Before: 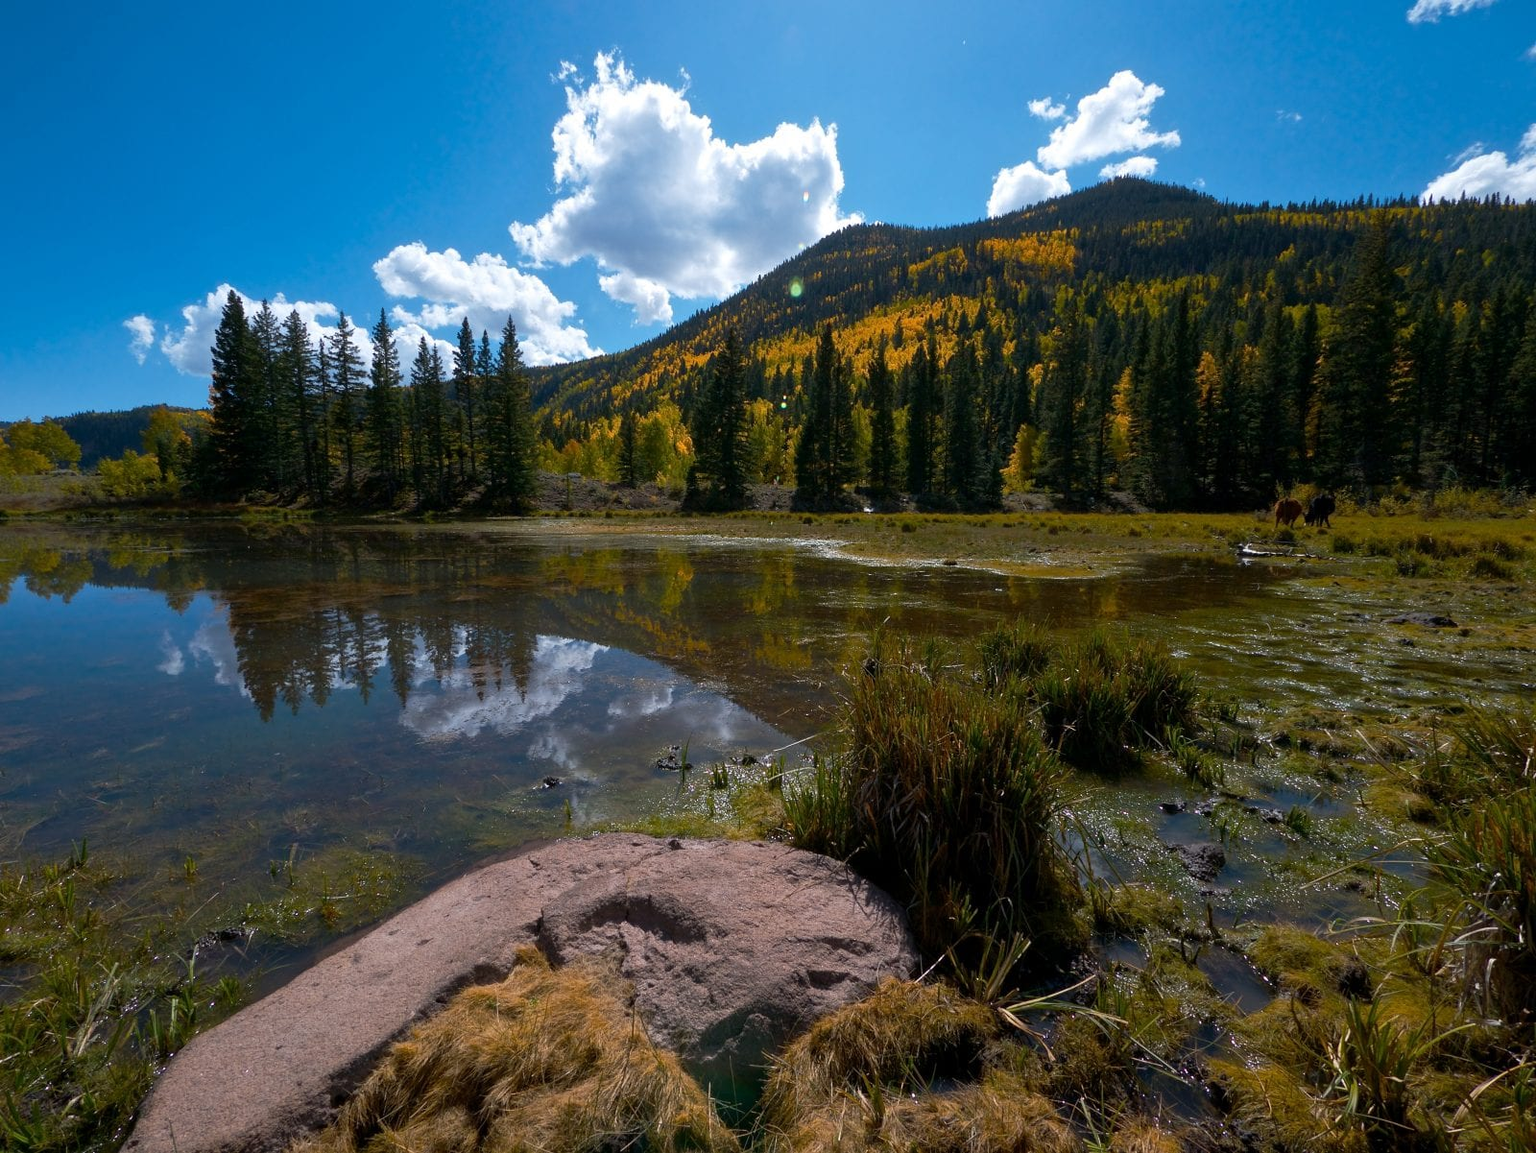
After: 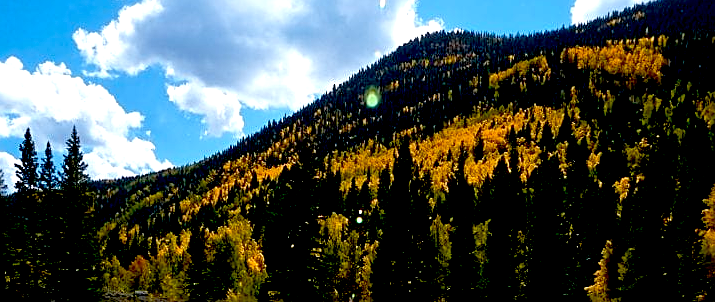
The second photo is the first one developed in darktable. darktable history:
crop: left 28.621%, top 16.847%, right 26.669%, bottom 57.944%
exposure: black level correction 0.038, exposure 0.499 EV, compensate exposure bias true, compensate highlight preservation false
sharpen: on, module defaults
